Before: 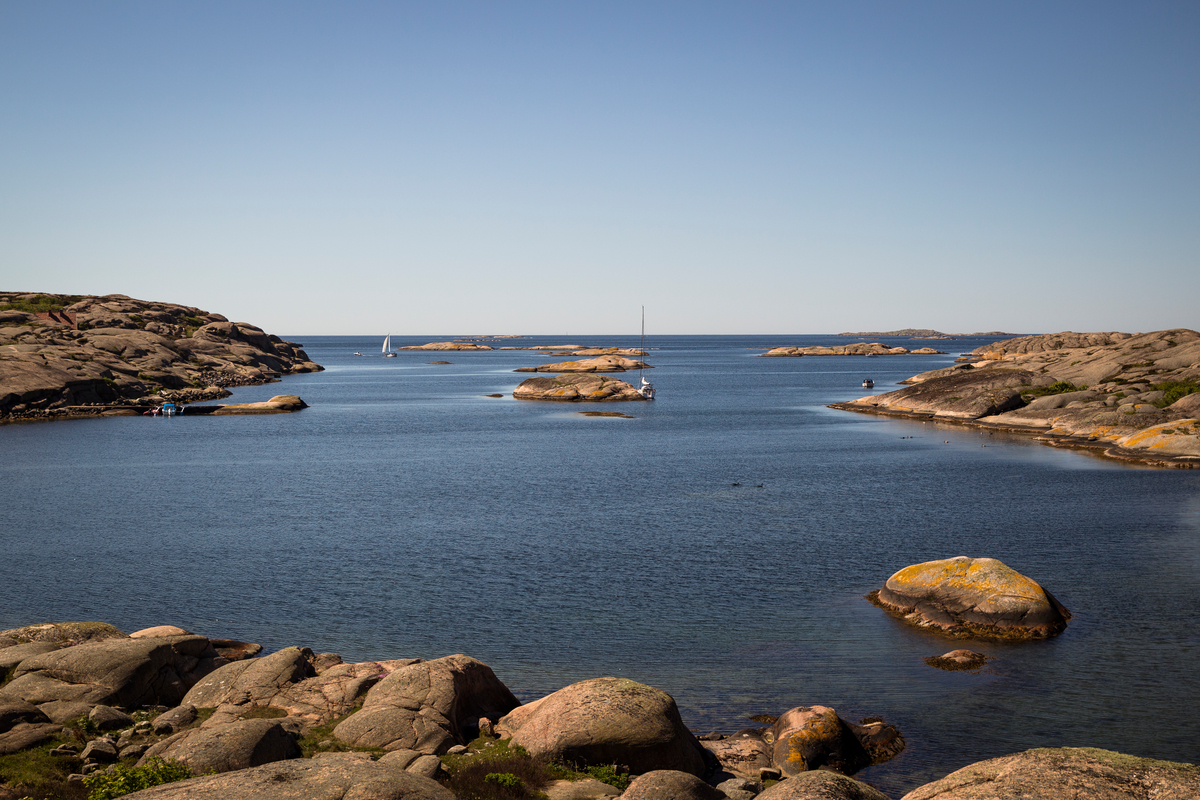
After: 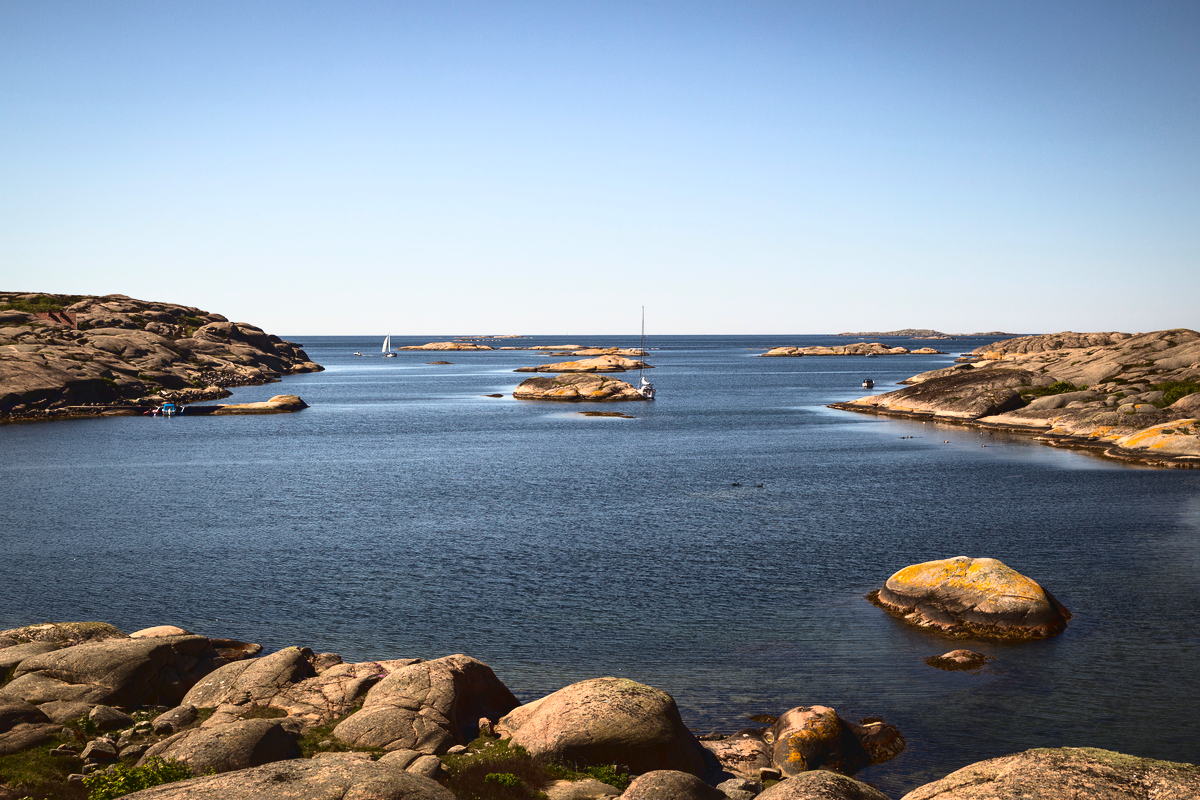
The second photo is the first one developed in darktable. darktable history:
contrast brightness saturation: contrast 0.05
tone curve: curves: ch0 [(0, 0.058) (0.198, 0.188) (0.512, 0.582) (0.625, 0.754) (0.81, 0.934) (1, 1)], color space Lab, linked channels, preserve colors none
local contrast: mode bilateral grid, contrast 20, coarseness 50, detail 120%, midtone range 0.2
